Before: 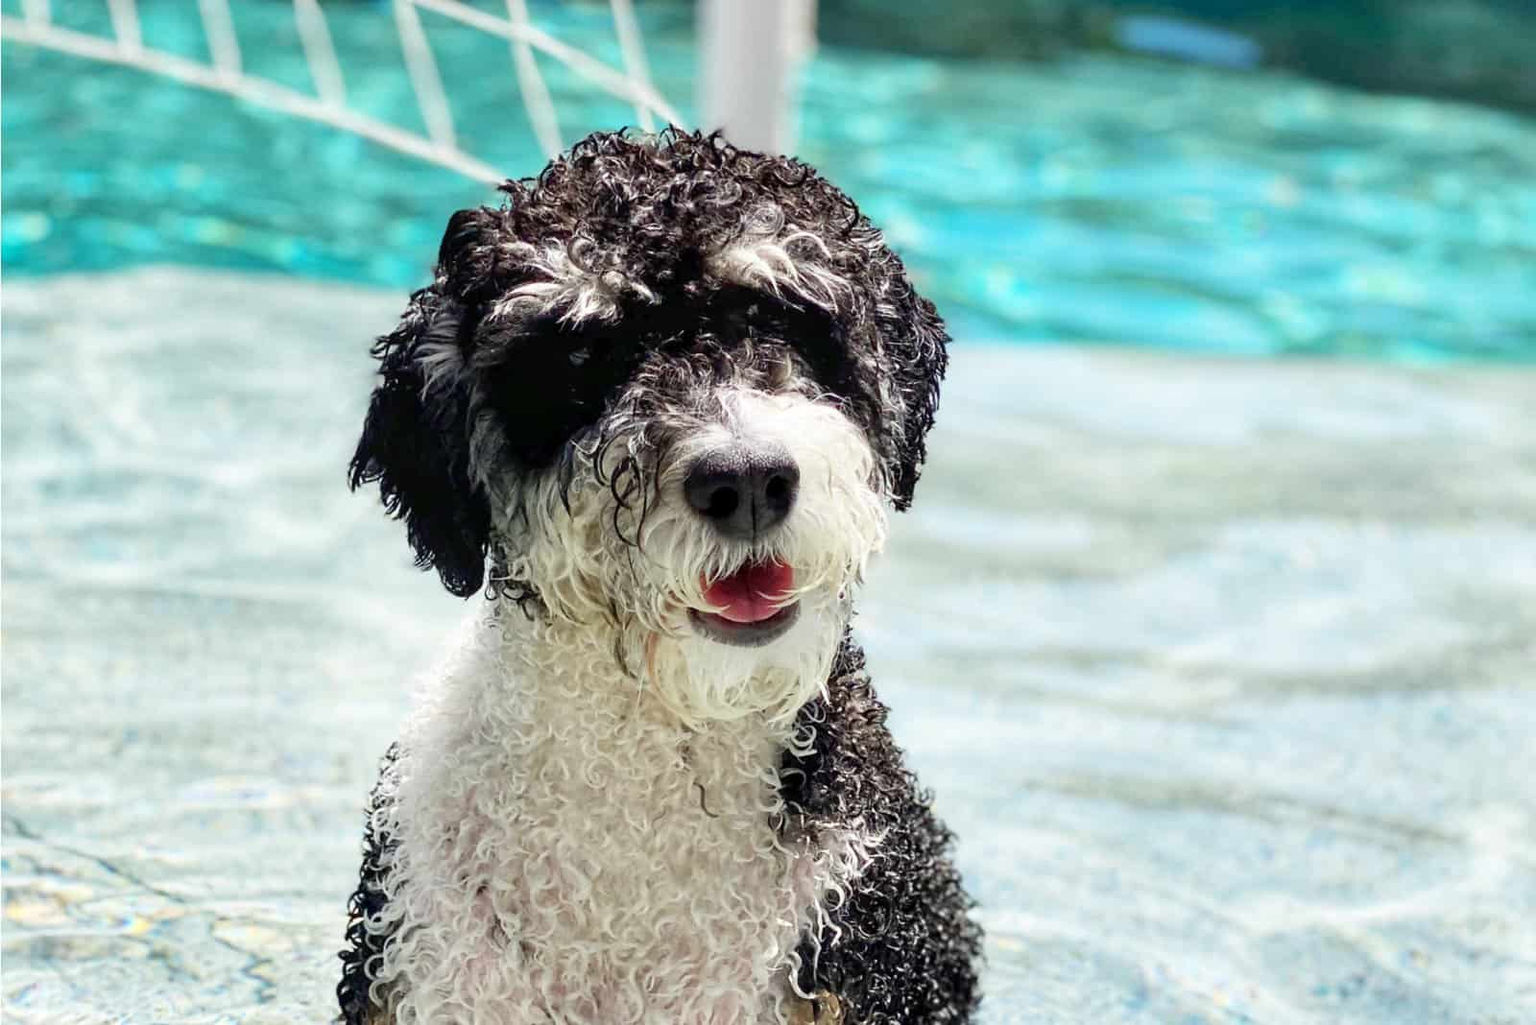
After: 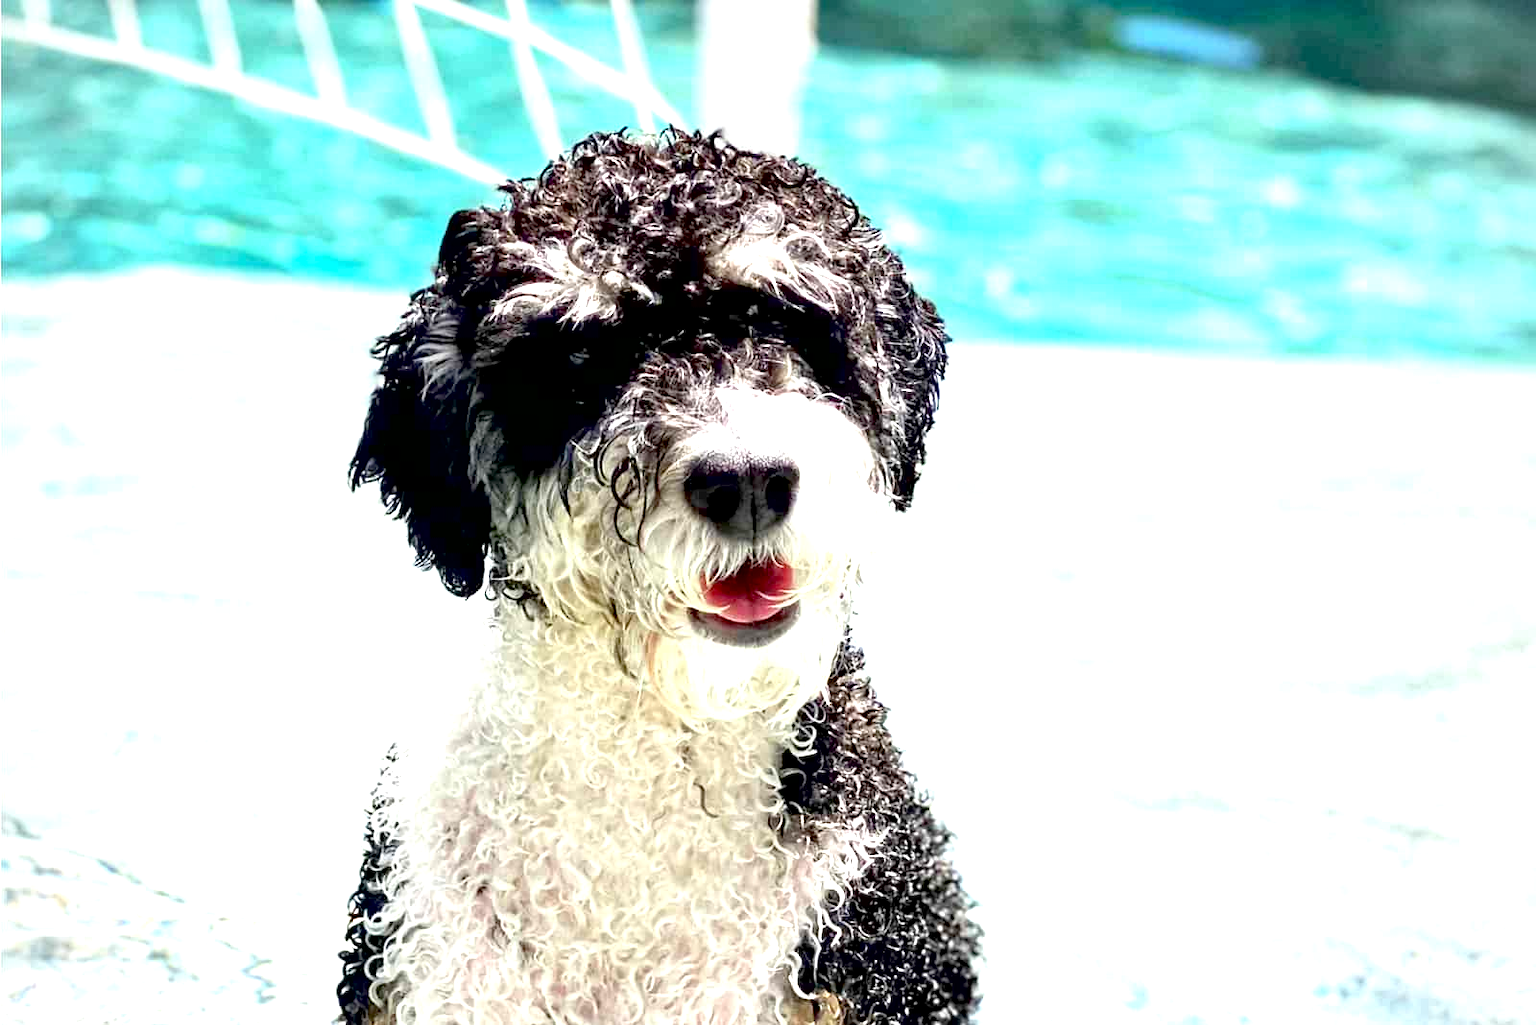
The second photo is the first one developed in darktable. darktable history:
tone curve: color space Lab, linked channels, preserve colors none
exposure: black level correction 0.011, exposure 1.088 EV, compensate exposure bias true, compensate highlight preservation false
vignetting: fall-off radius 60.92%
